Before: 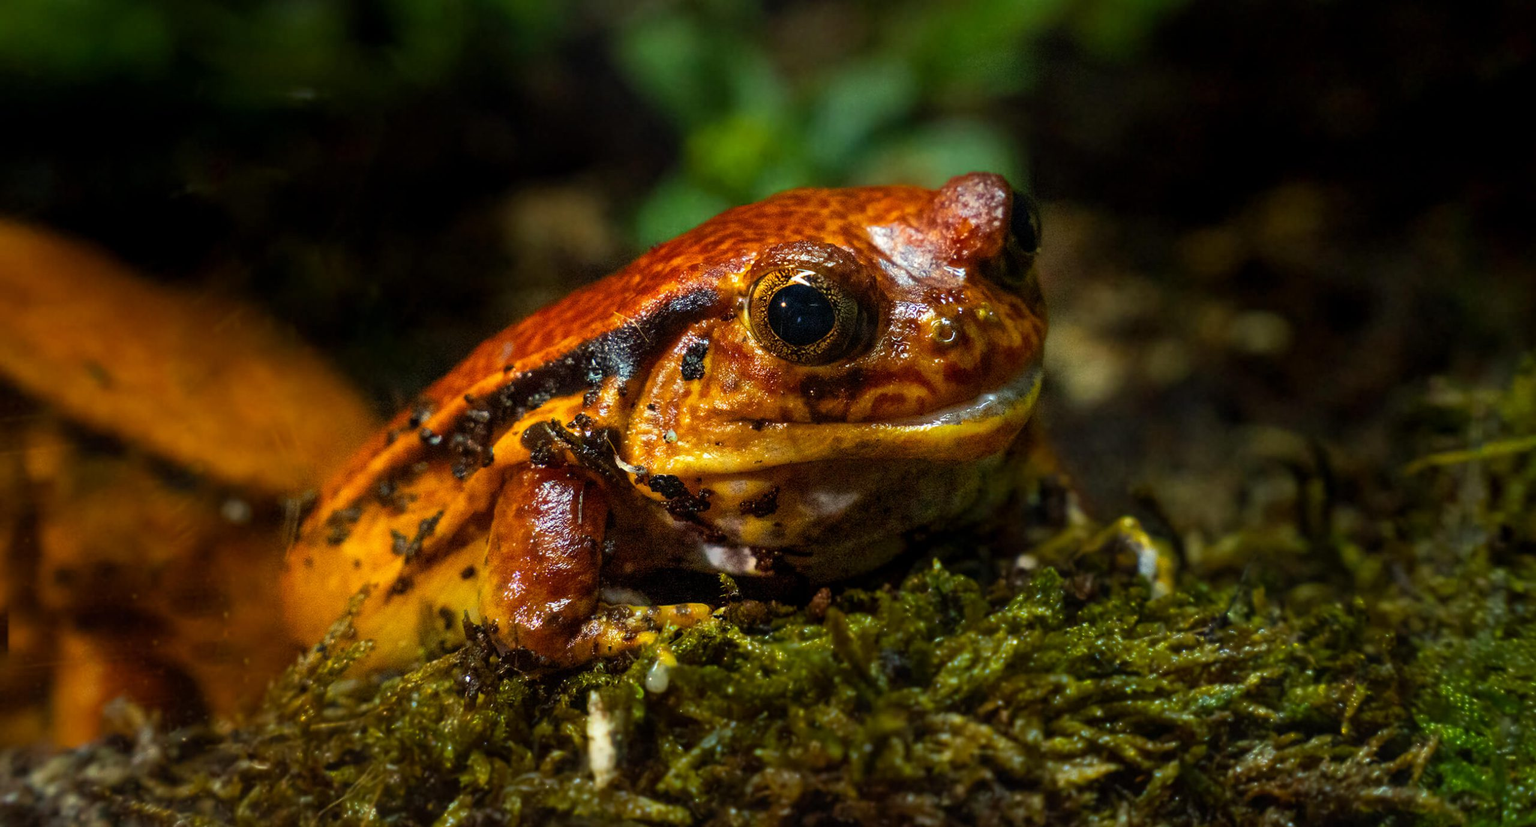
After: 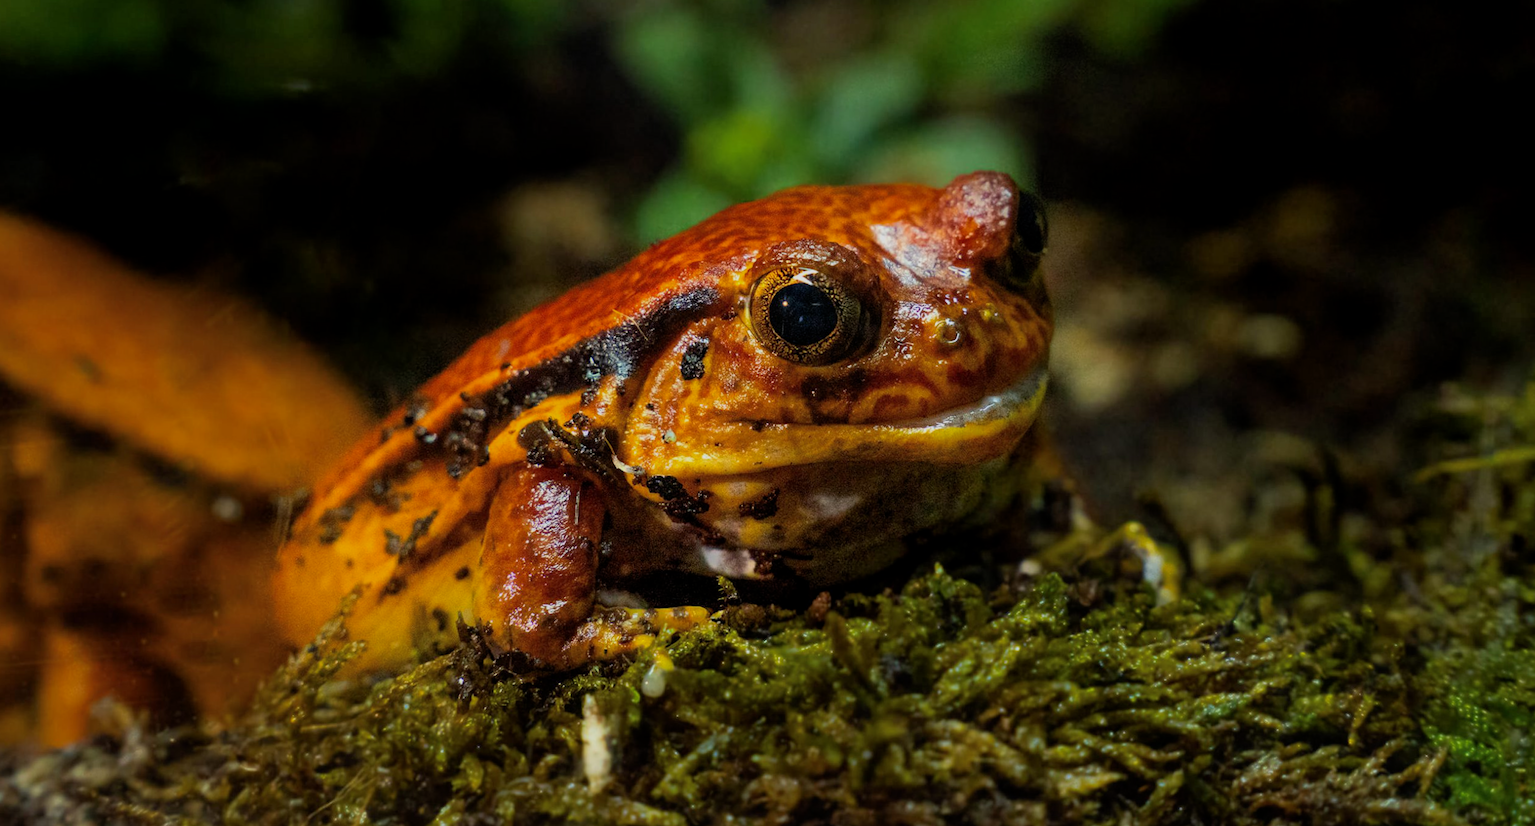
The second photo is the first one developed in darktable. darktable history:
filmic rgb: black relative exposure -16 EV, white relative exposure 4.05 EV, target black luminance 0%, hardness 7.65, latitude 72.02%, contrast 0.893, highlights saturation mix 10.27%, shadows ↔ highlights balance -0.373%, color science v6 (2022), iterations of high-quality reconstruction 0
crop and rotate: angle -0.492°
